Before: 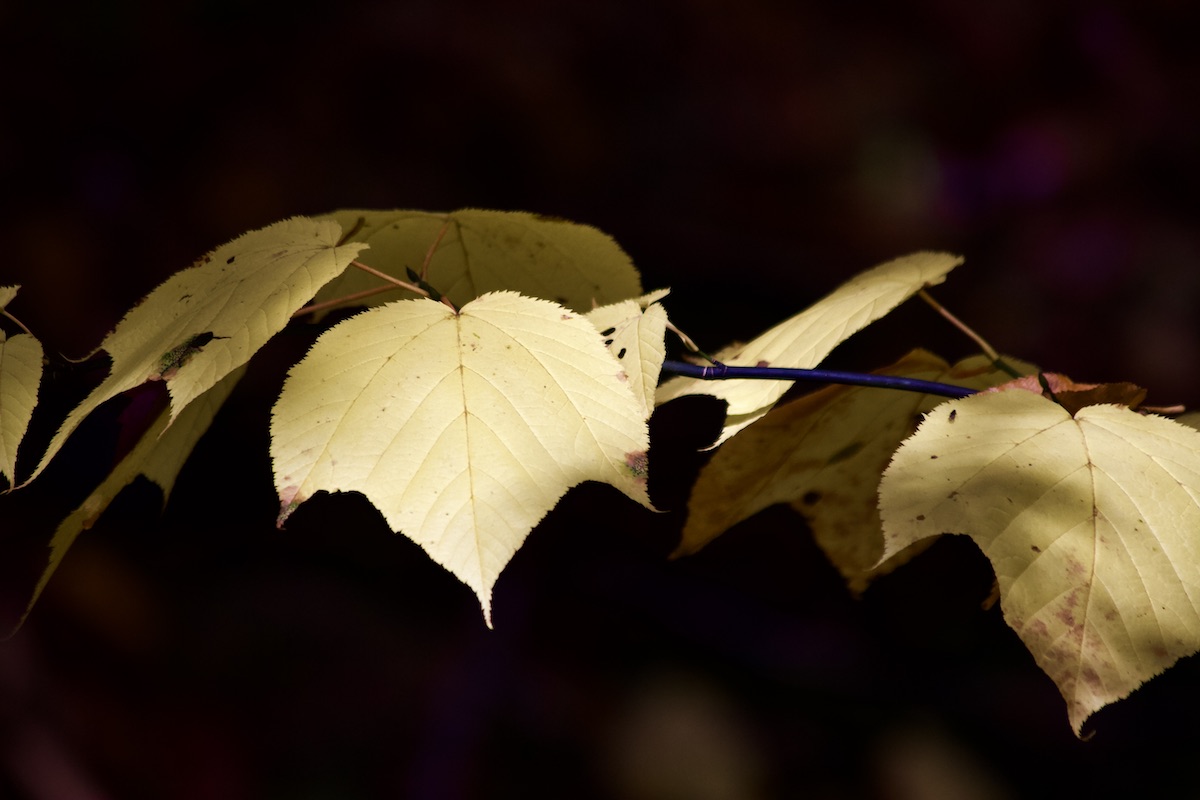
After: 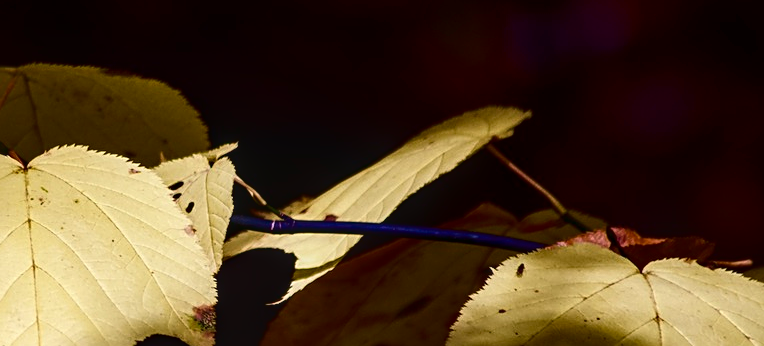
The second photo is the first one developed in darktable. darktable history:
crop: left 36.005%, top 18.293%, right 0.31%, bottom 38.444%
contrast brightness saturation: contrast 0.19, brightness -0.24, saturation 0.11
local contrast: detail 130%
sharpen: on, module defaults
